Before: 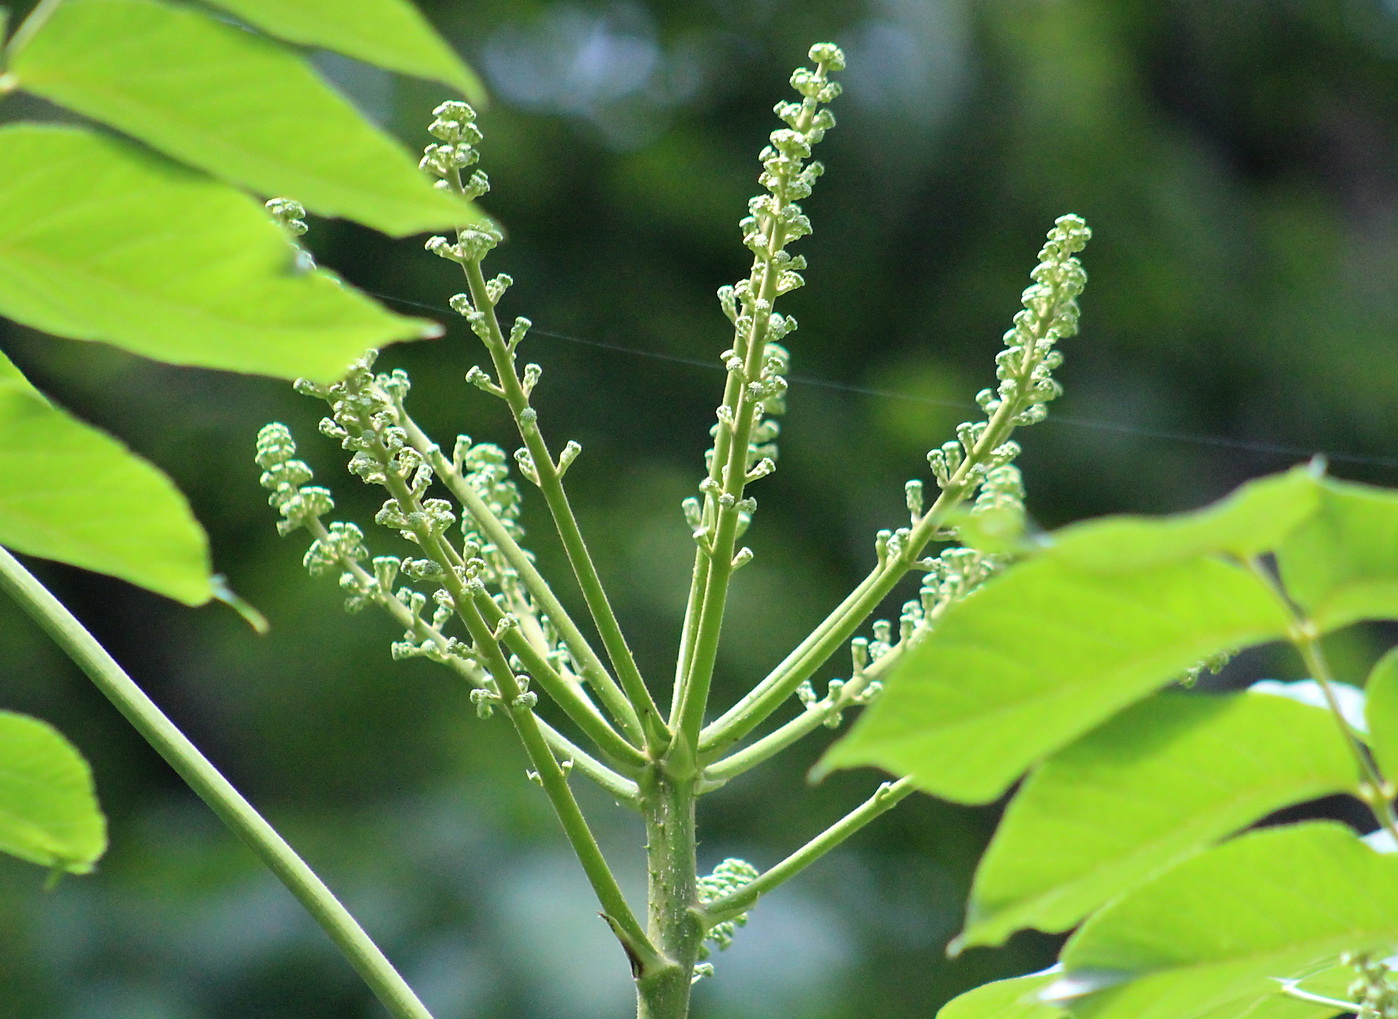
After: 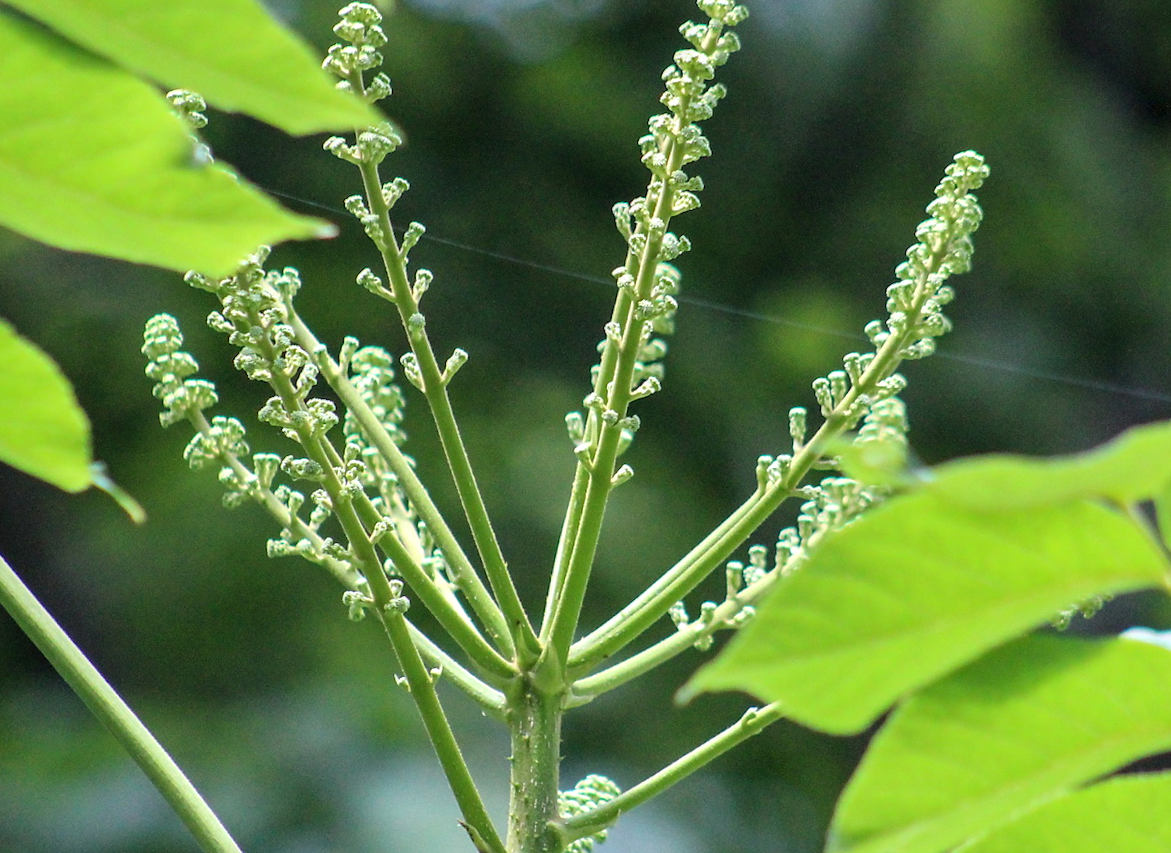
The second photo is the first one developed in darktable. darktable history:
local contrast: on, module defaults
crop and rotate: angle -3.27°, left 5.211%, top 5.211%, right 4.607%, bottom 4.607%
